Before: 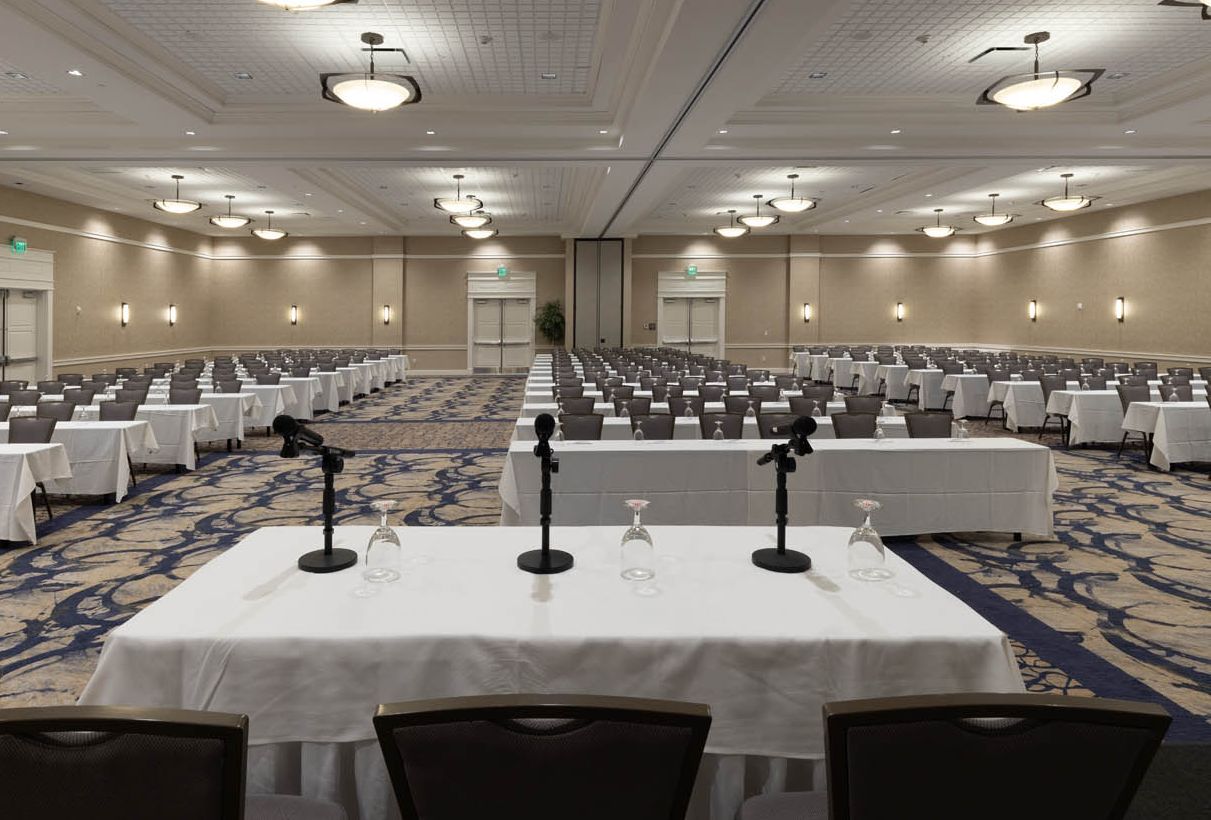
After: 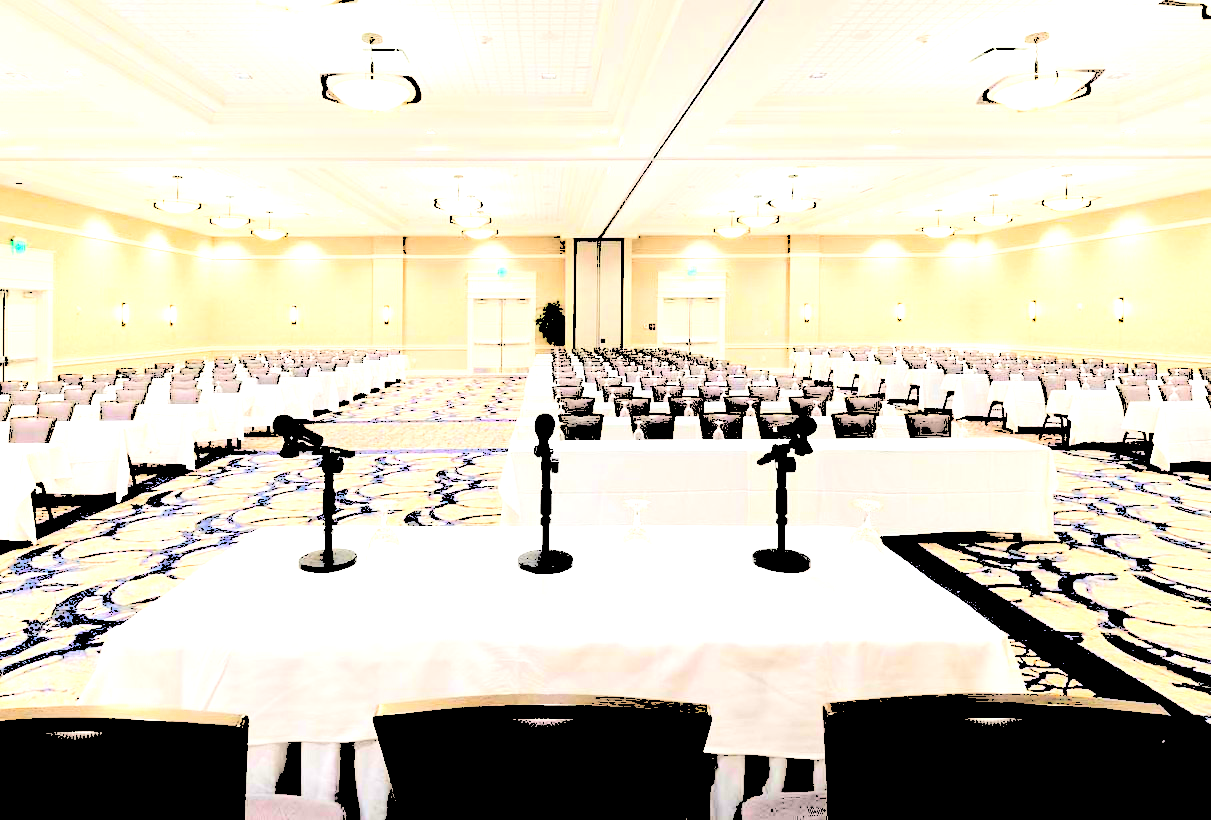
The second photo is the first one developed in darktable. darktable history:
color balance rgb: linear chroma grading › shadows 31.75%, linear chroma grading › global chroma -2.032%, linear chroma grading › mid-tones 3.804%, perceptual saturation grading › global saturation 0.911%
levels: levels [0.246, 0.256, 0.506]
